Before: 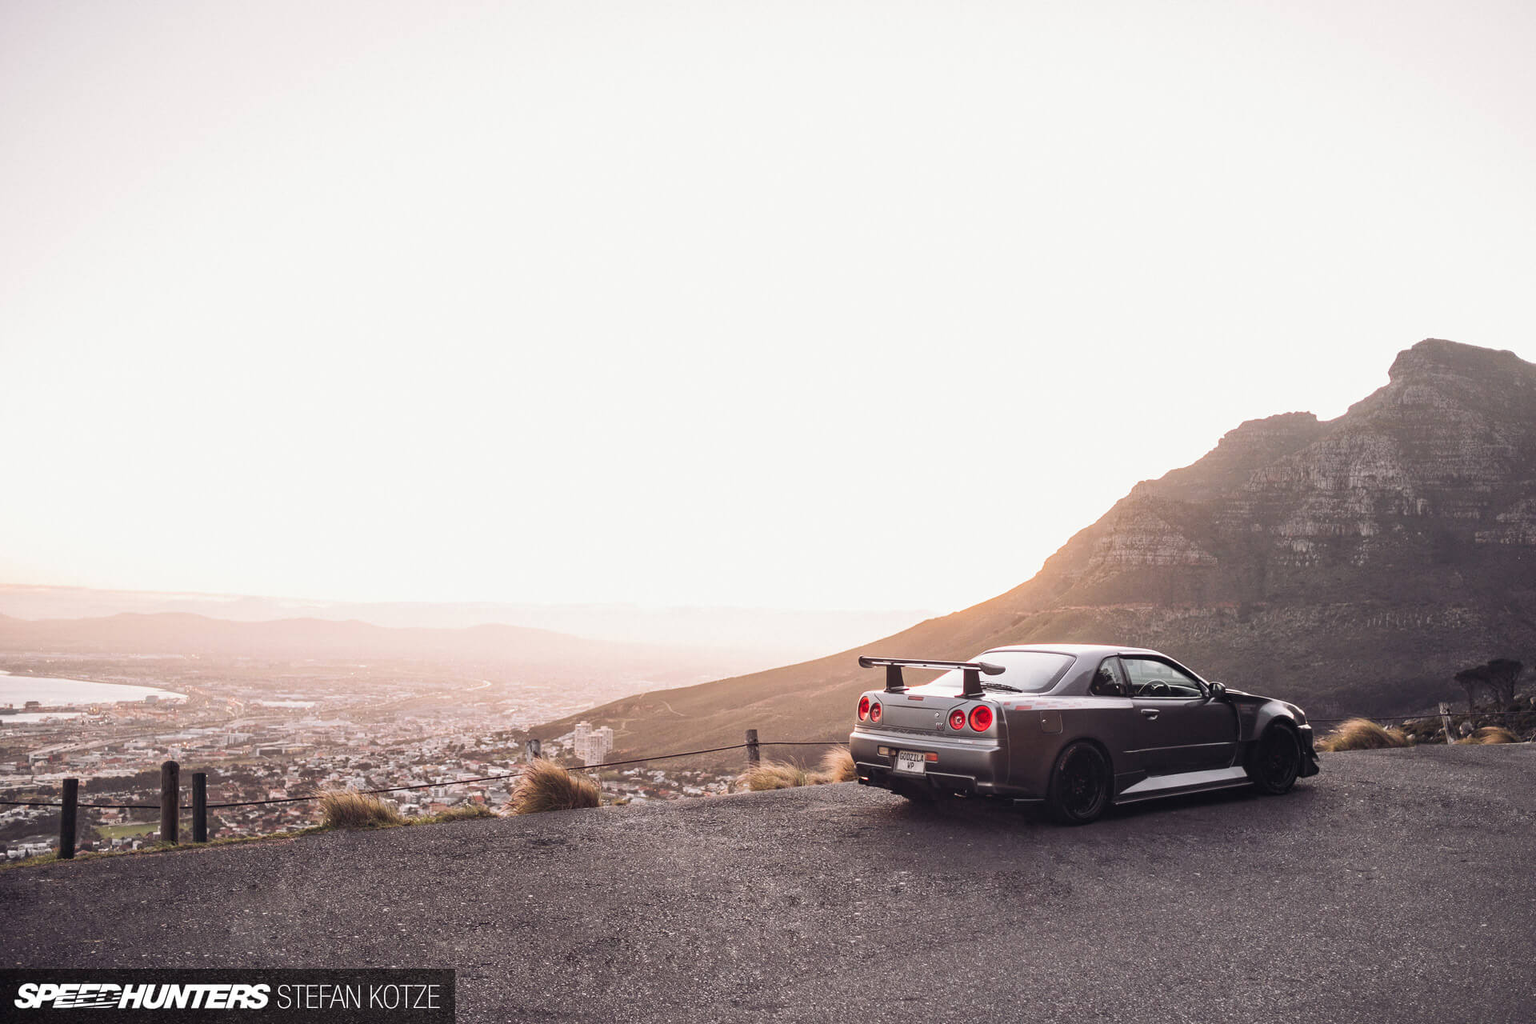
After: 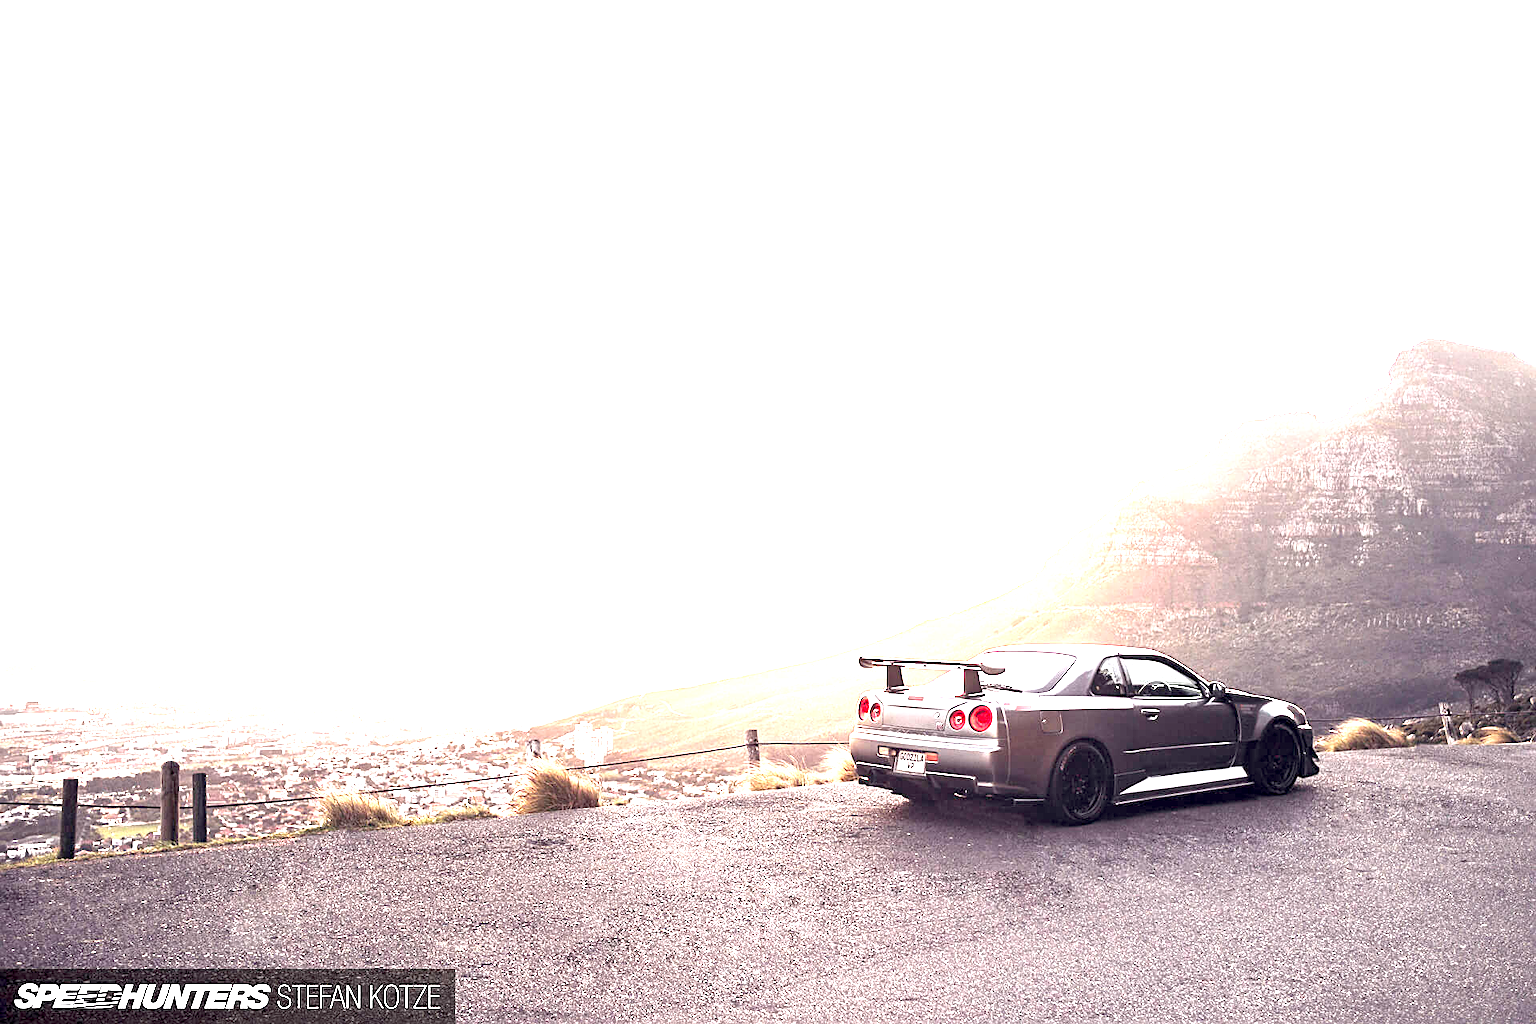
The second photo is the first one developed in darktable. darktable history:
exposure: black level correction 0.005, exposure 2.081 EV, compensate highlight preservation false
sharpen: amount 0.494
